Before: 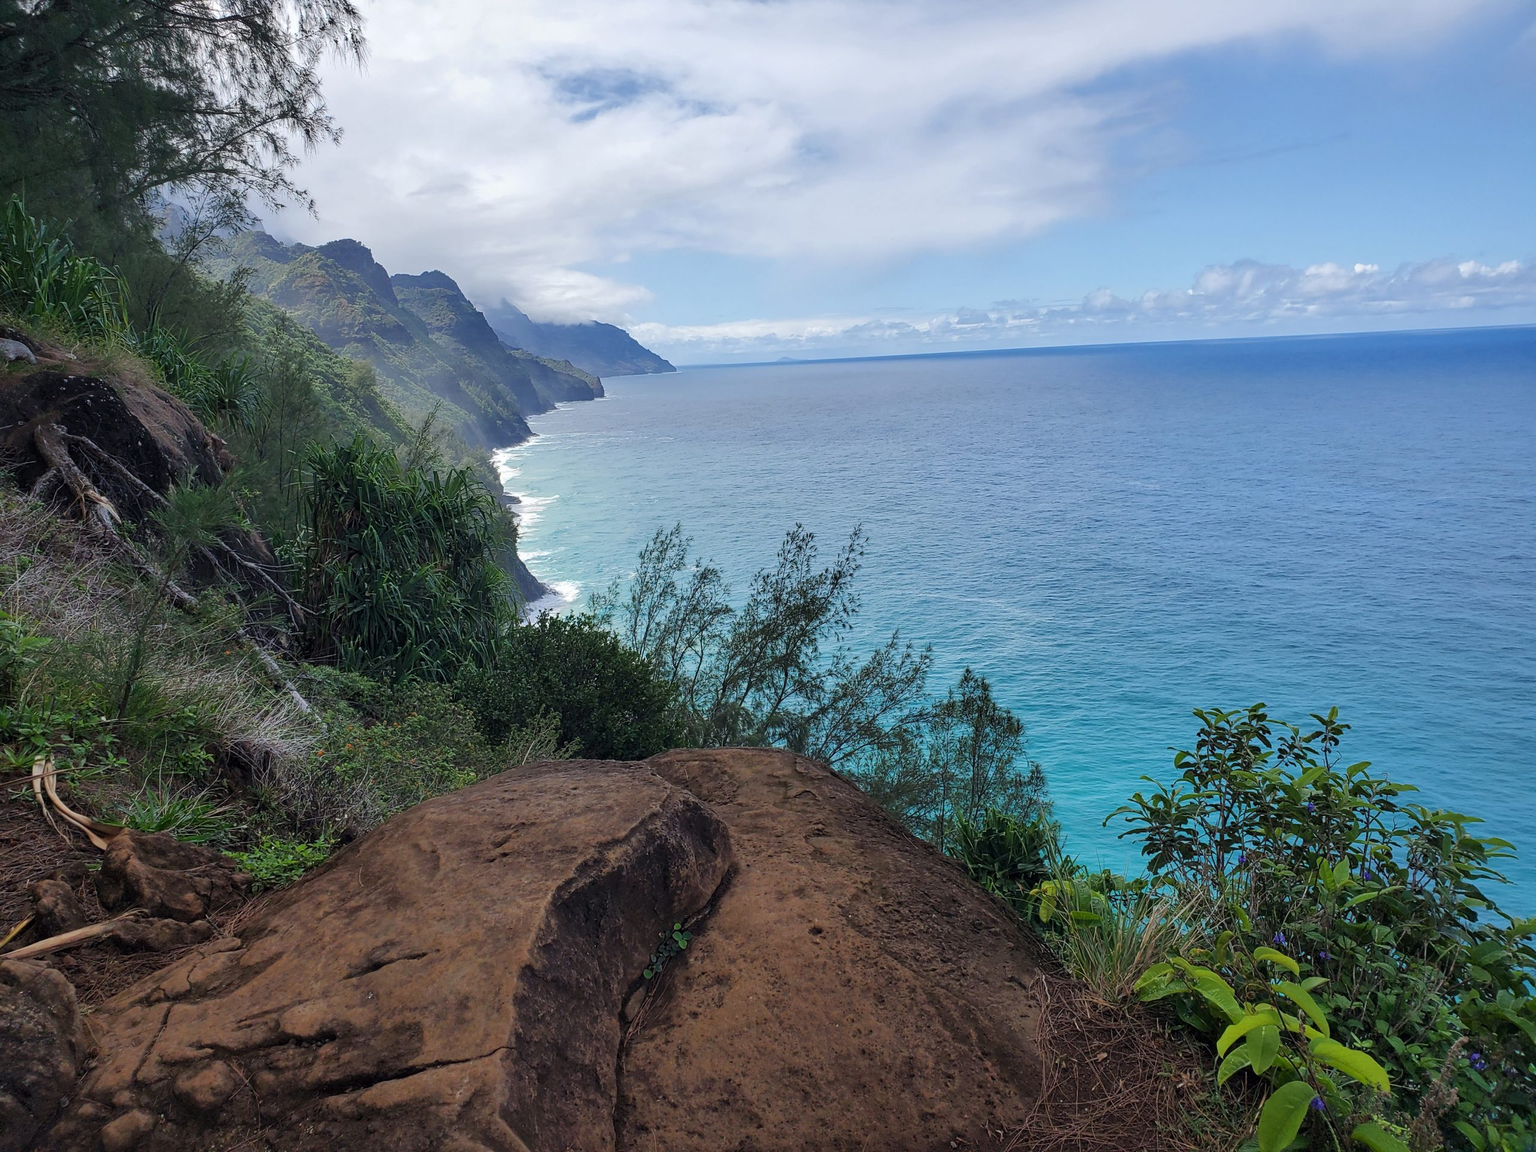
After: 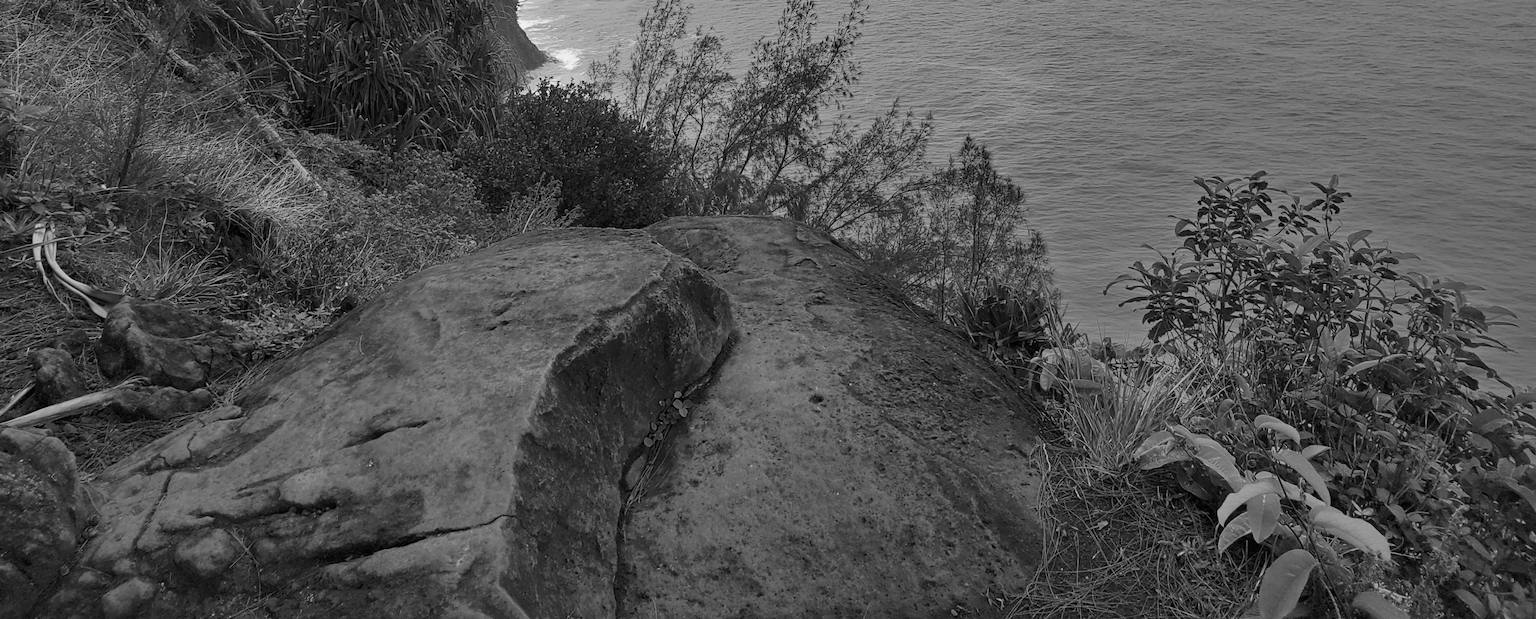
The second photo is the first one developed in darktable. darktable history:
exposure: exposure 1 EV, compensate highlight preservation false
crop and rotate: top 46.237%
monochrome: a 79.32, b 81.83, size 1.1
